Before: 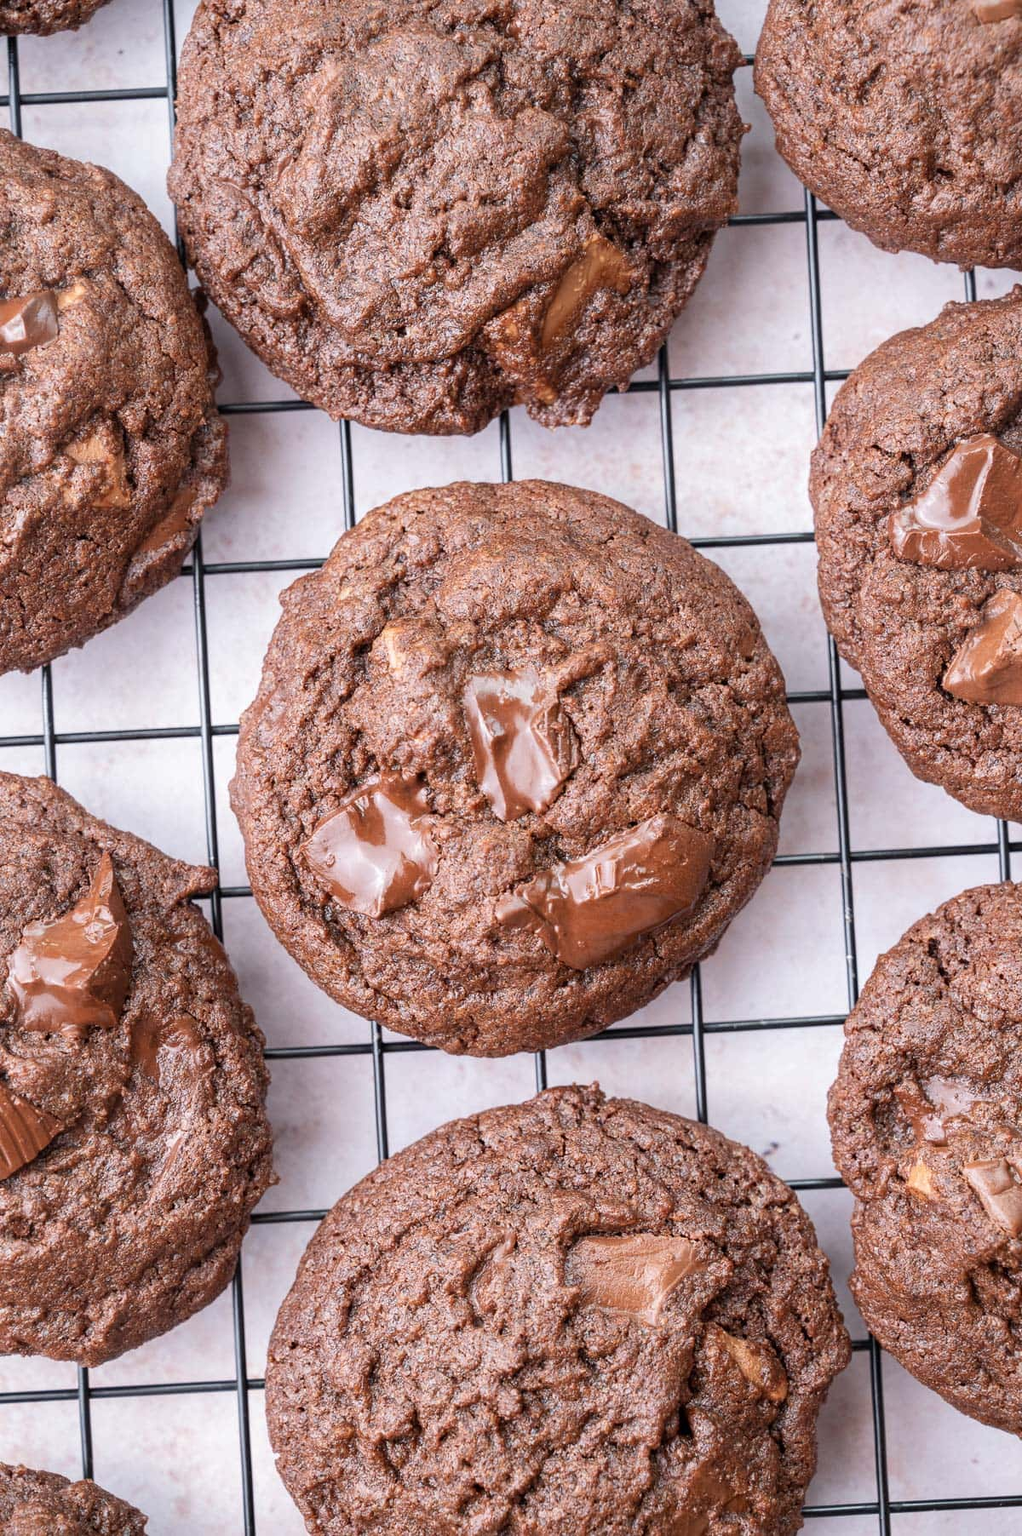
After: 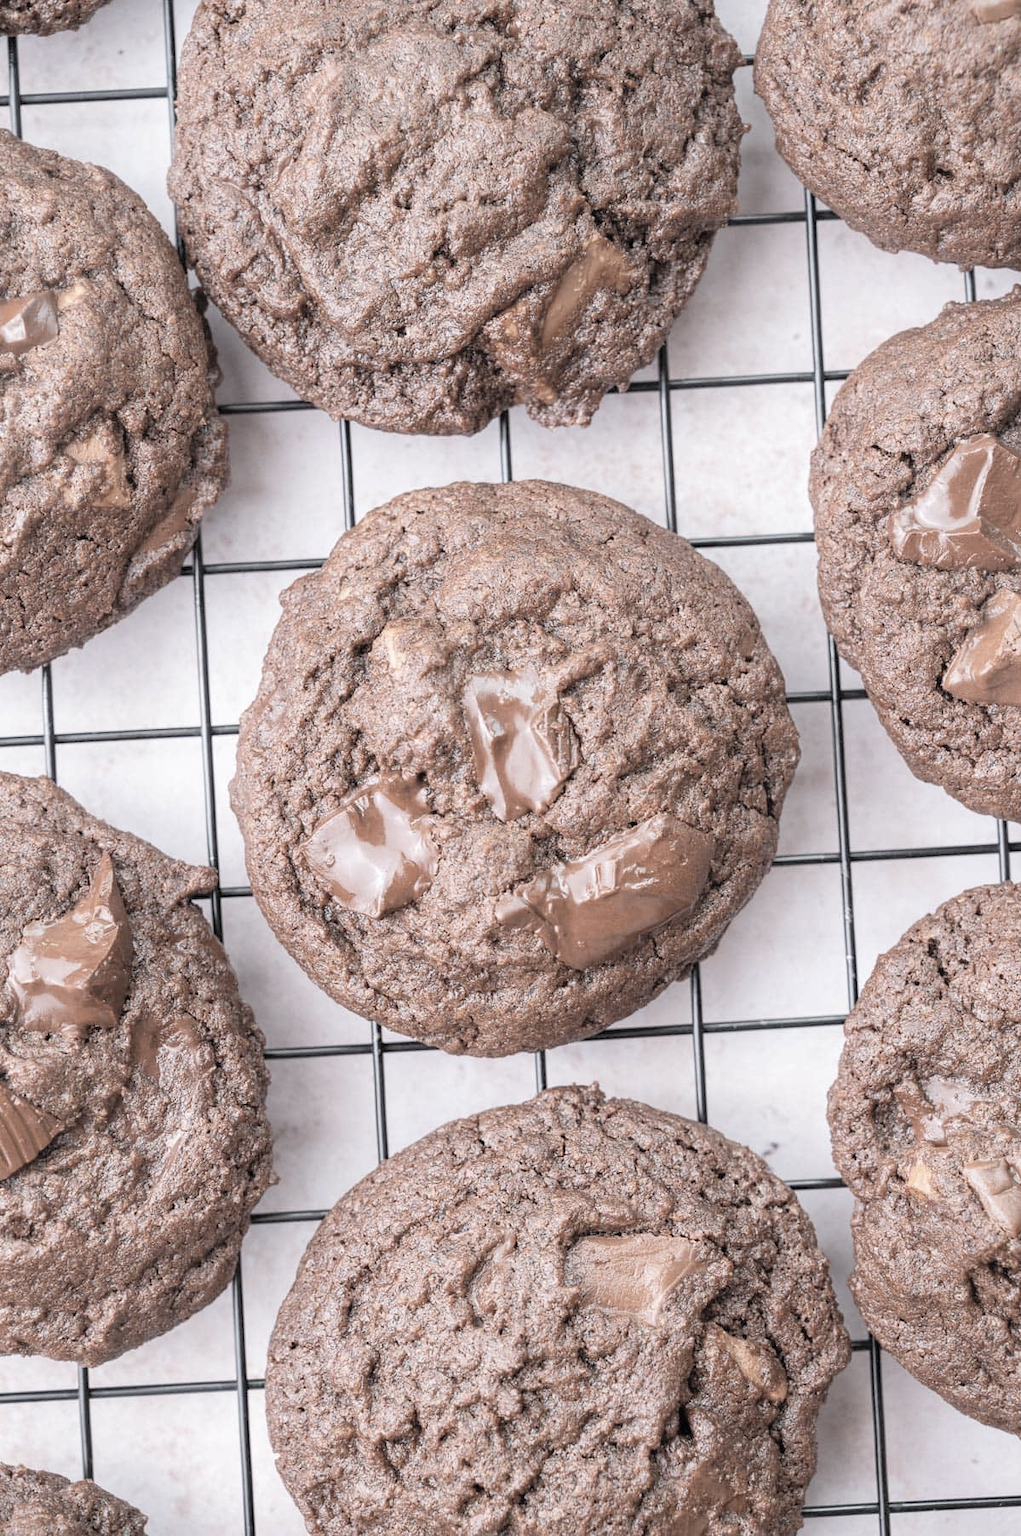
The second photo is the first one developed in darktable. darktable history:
contrast brightness saturation: brightness 0.189, saturation -0.495
